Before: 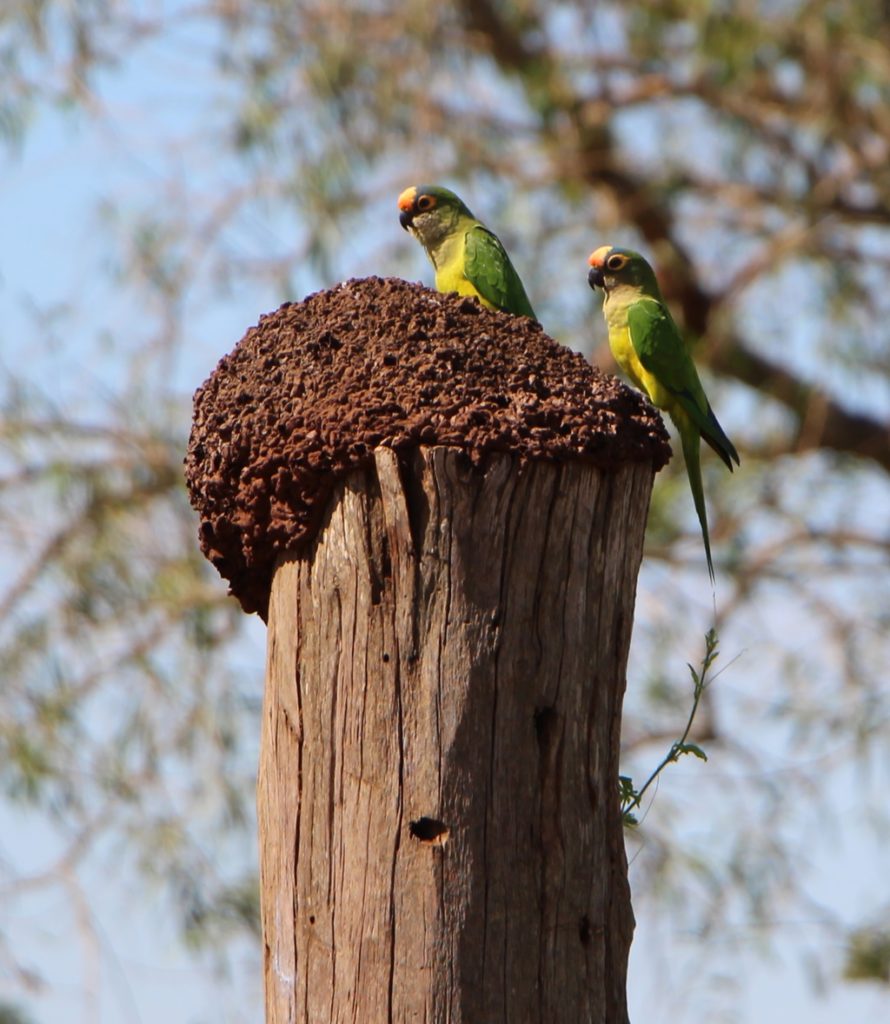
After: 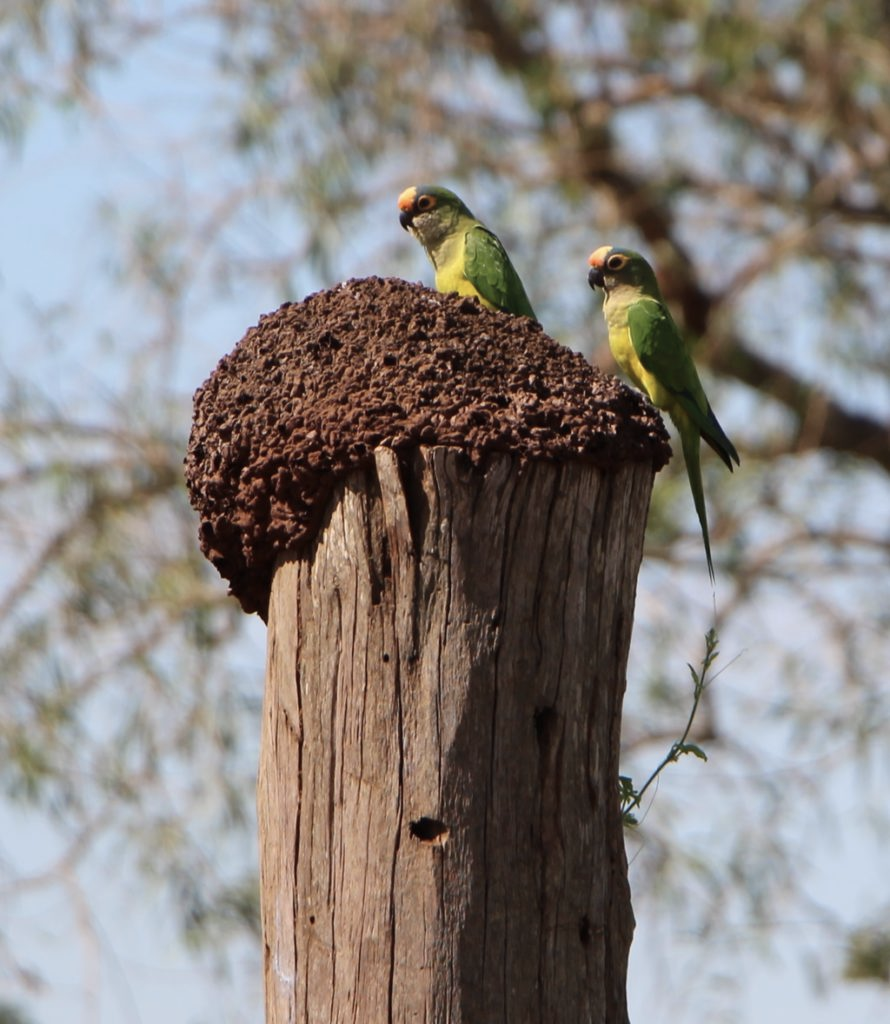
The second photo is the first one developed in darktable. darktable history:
color correction: highlights b* 0.057, saturation 0.78
